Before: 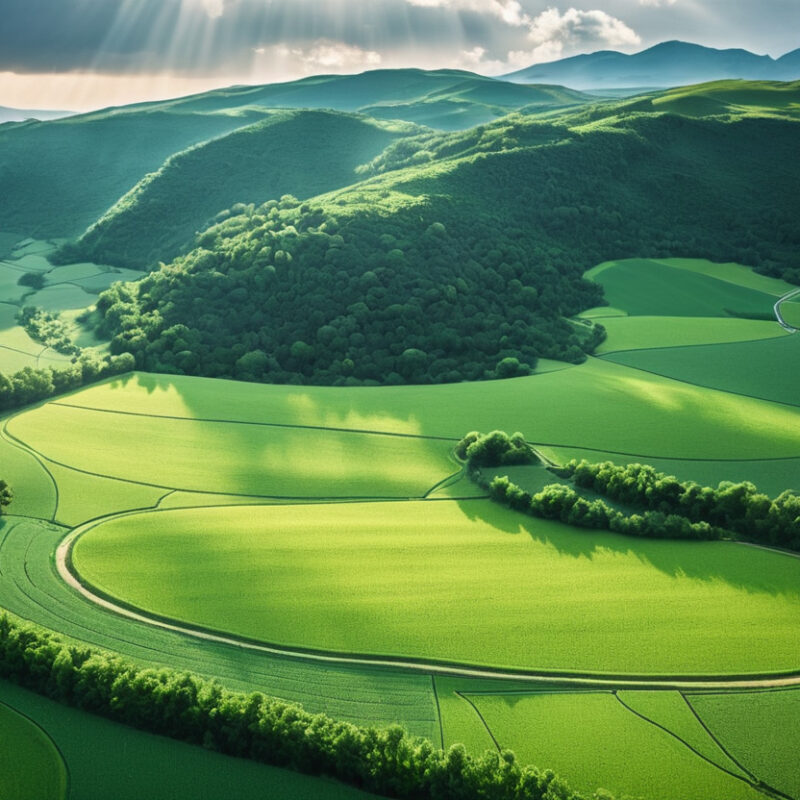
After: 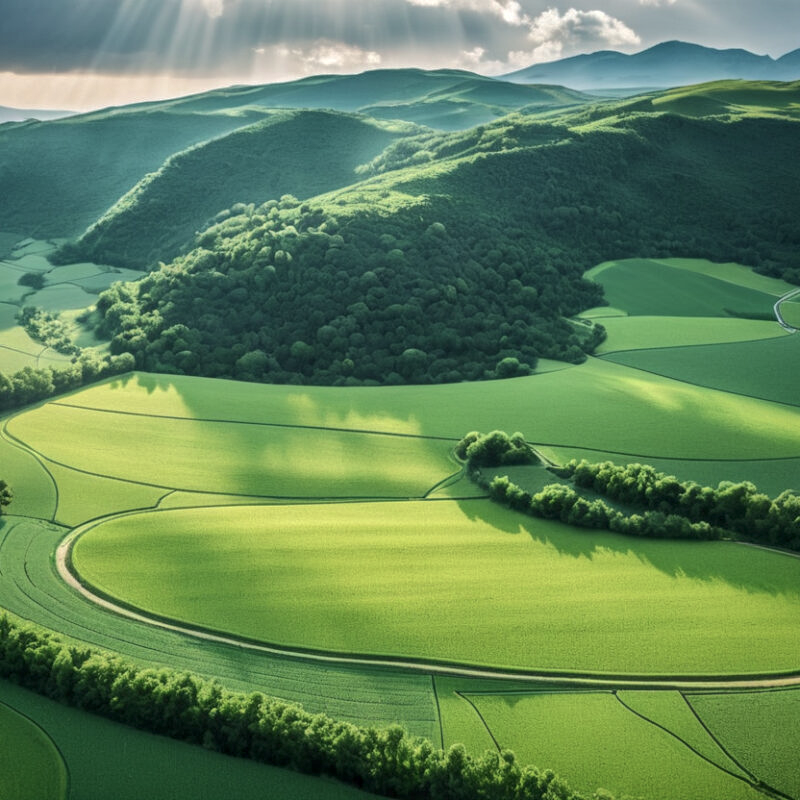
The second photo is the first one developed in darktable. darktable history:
local contrast: on, module defaults
contrast brightness saturation: contrast 0.11, saturation -0.173
shadows and highlights: shadows 39.51, highlights -60.05
